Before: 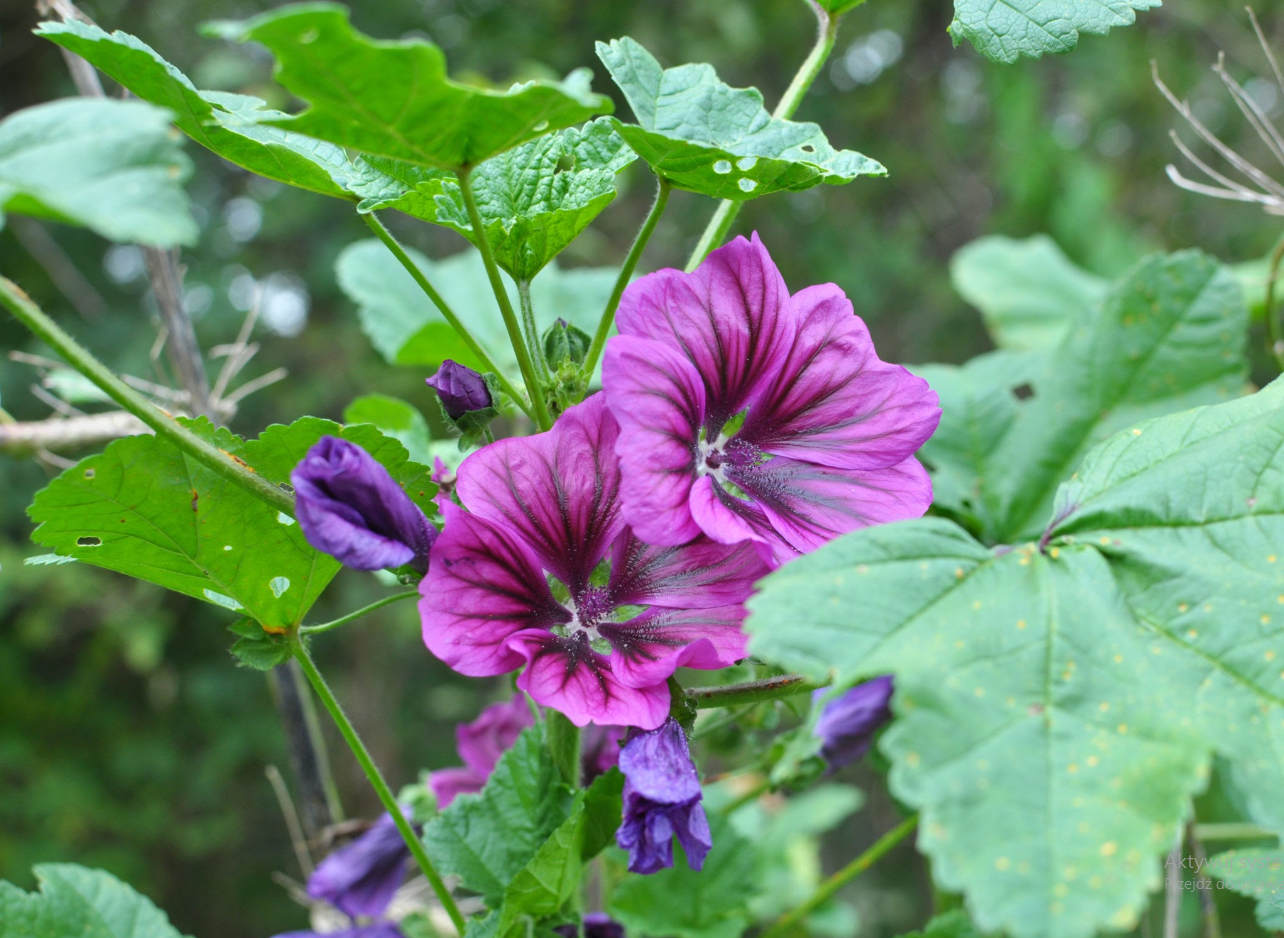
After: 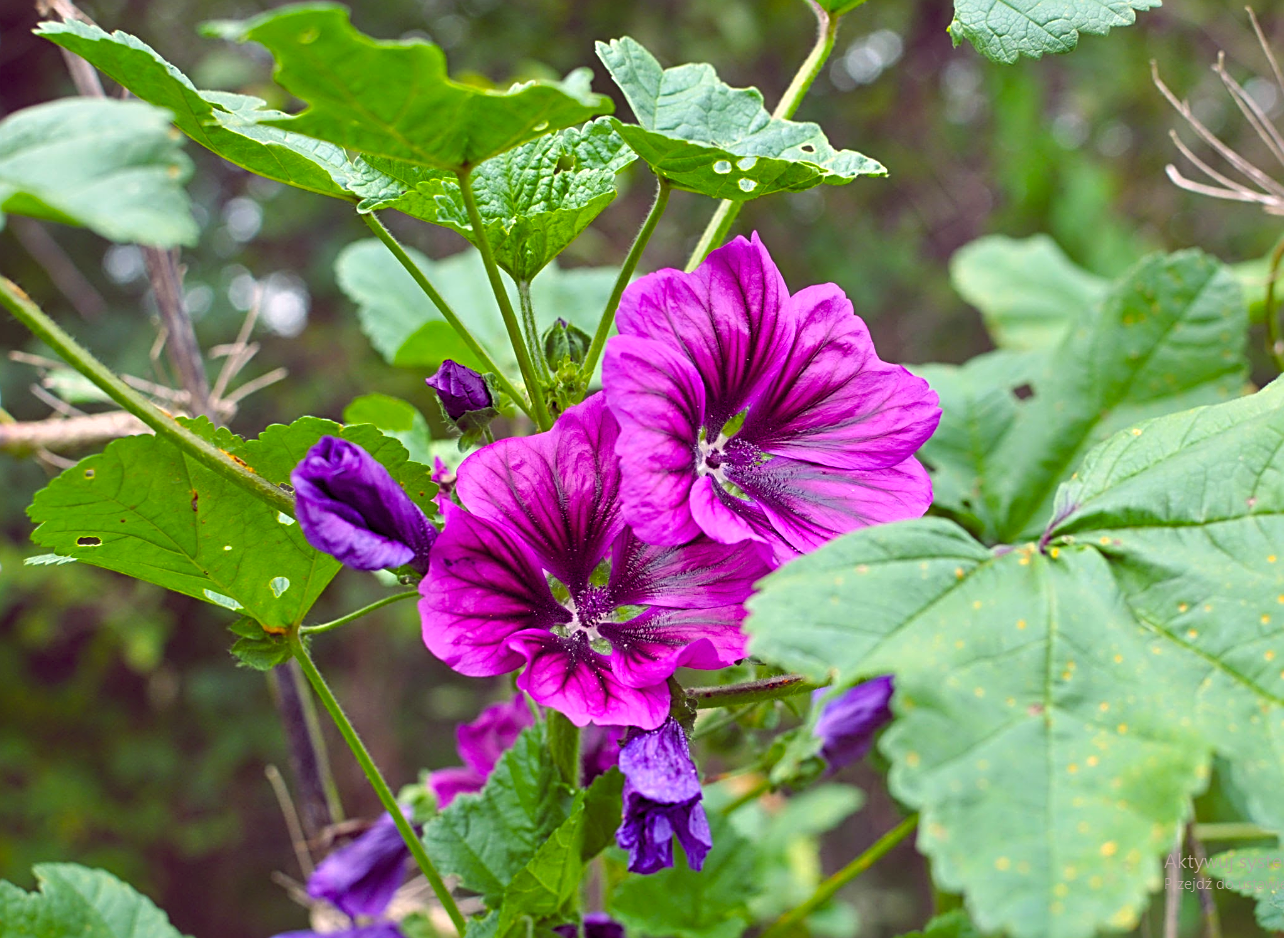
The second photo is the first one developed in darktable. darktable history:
white balance: red 1.009, blue 0.985
color balance rgb: shadows lift › chroma 6.43%, shadows lift › hue 305.74°, highlights gain › chroma 2.43%, highlights gain › hue 35.74°, global offset › chroma 0.28%, global offset › hue 320.29°, linear chroma grading › global chroma 5.5%, perceptual saturation grading › global saturation 30%, contrast 5.15%
sharpen: radius 2.543, amount 0.636
